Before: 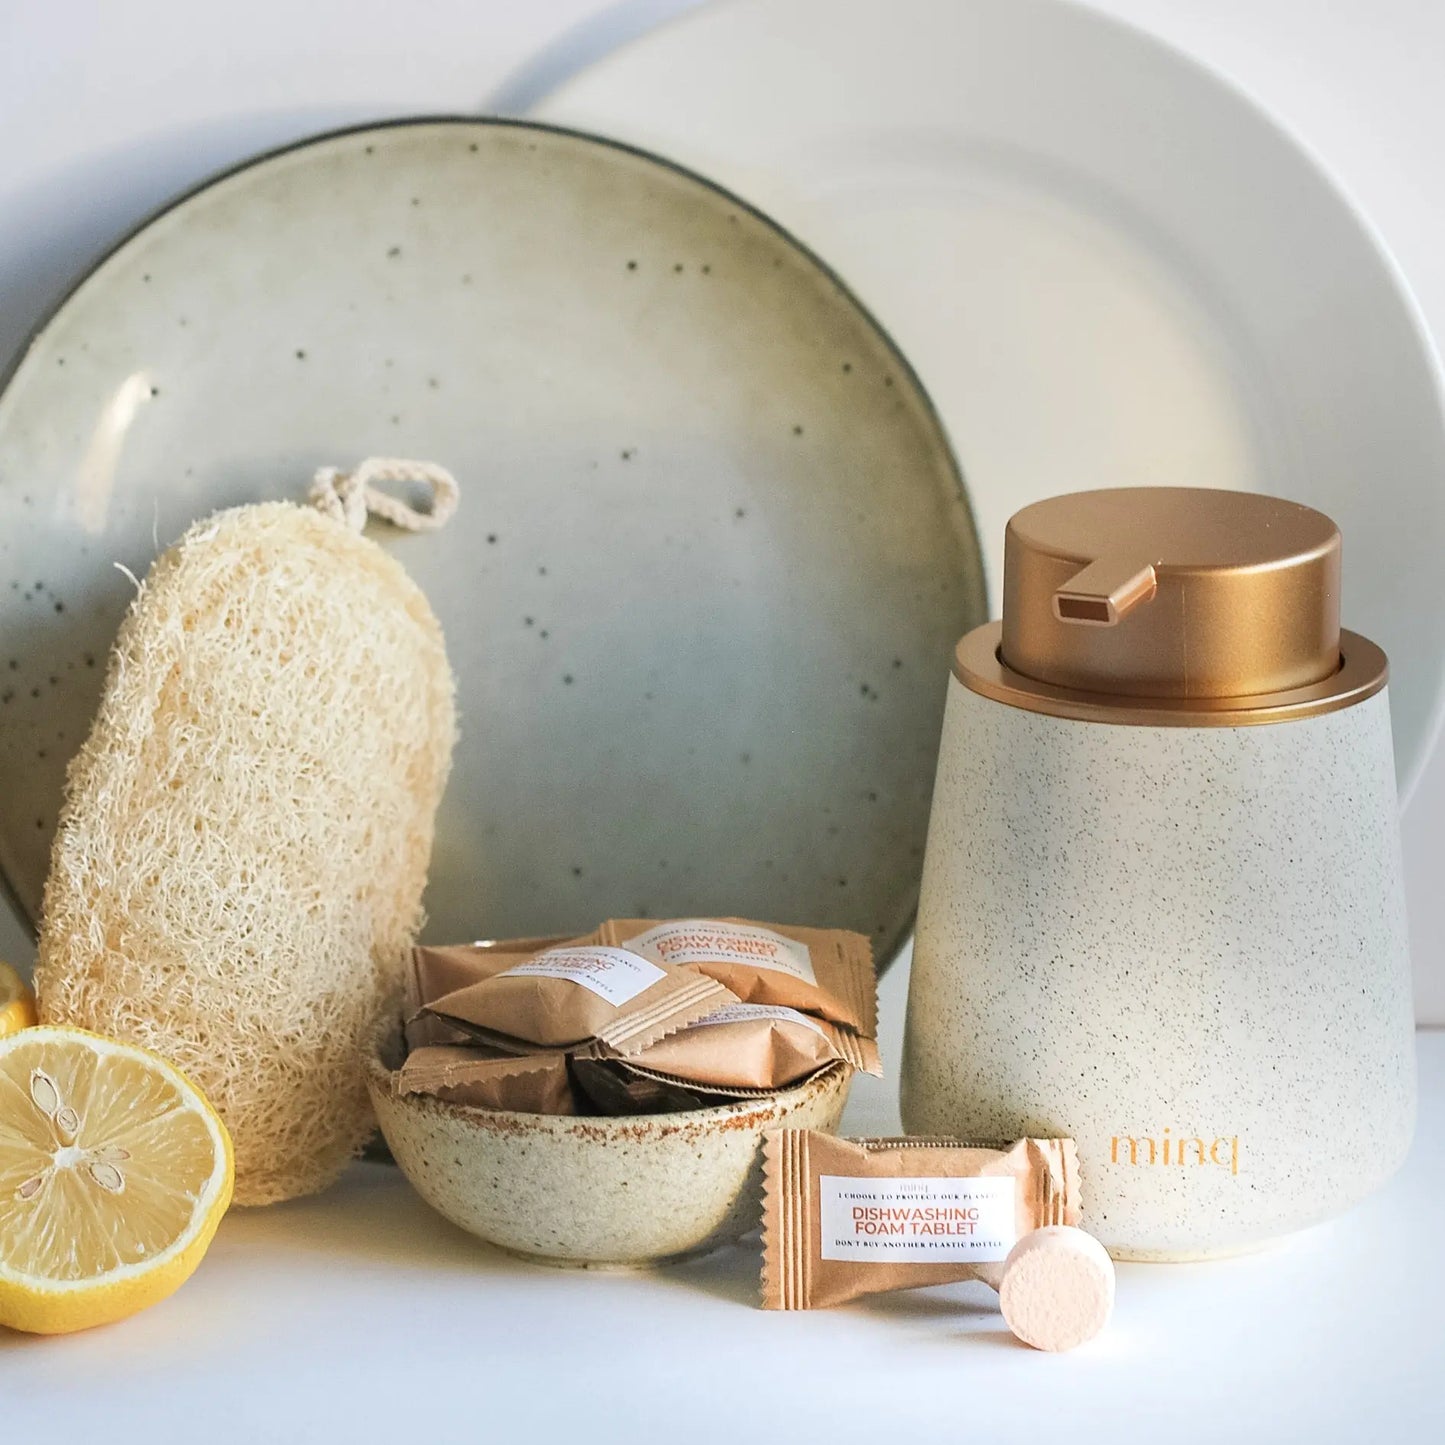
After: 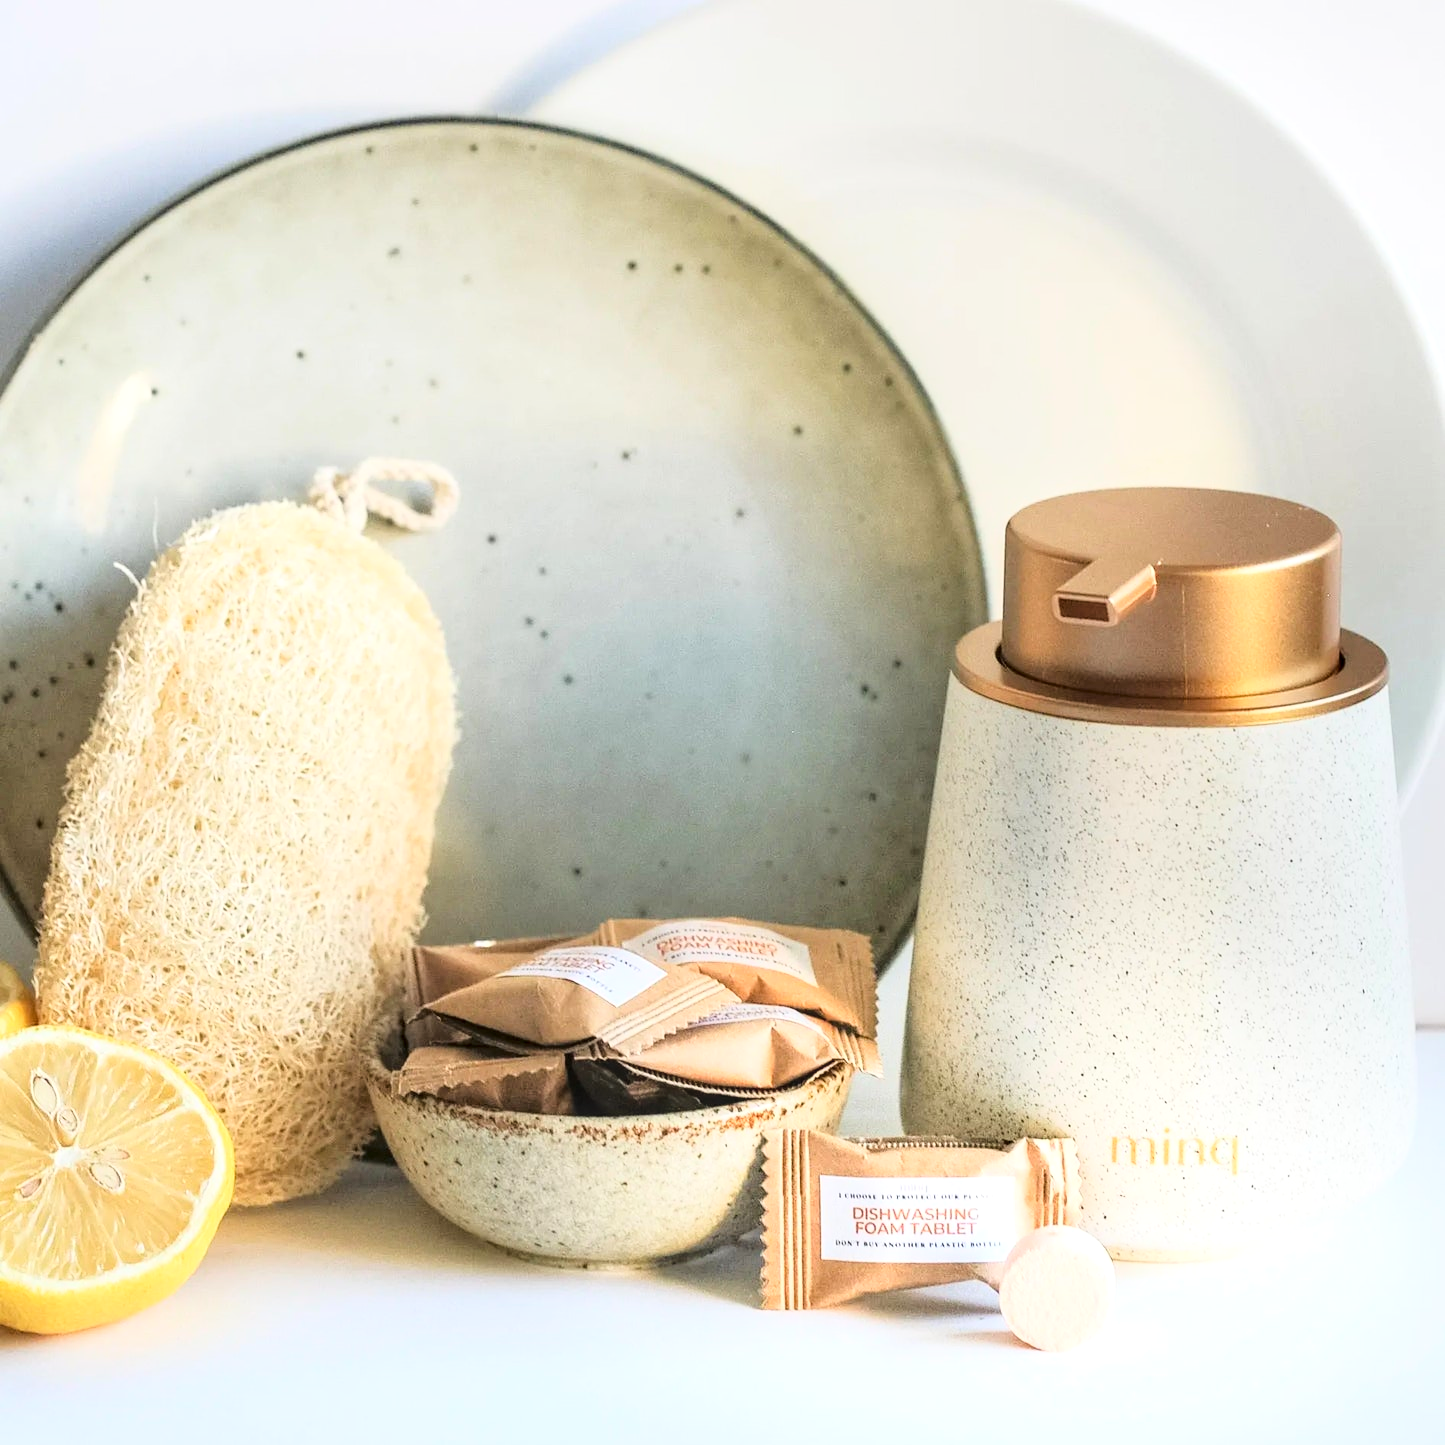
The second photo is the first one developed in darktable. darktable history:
base curve: curves: ch0 [(0, 0) (0.028, 0.03) (0.121, 0.232) (0.46, 0.748) (0.859, 0.968) (1, 1)]
local contrast: on, module defaults
